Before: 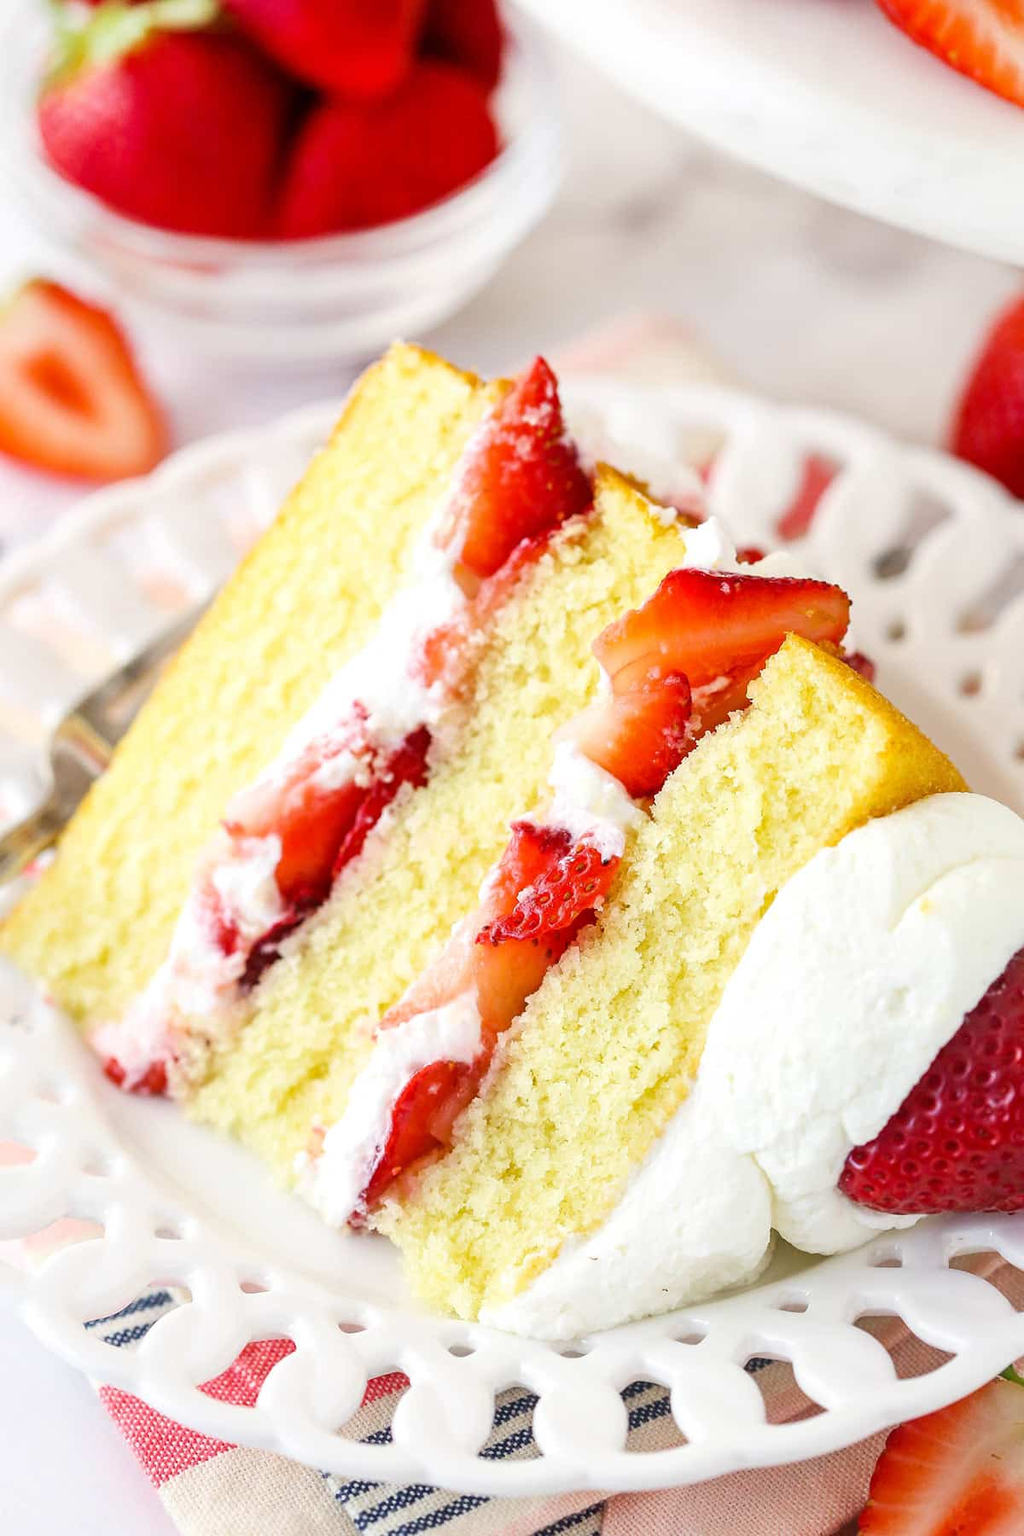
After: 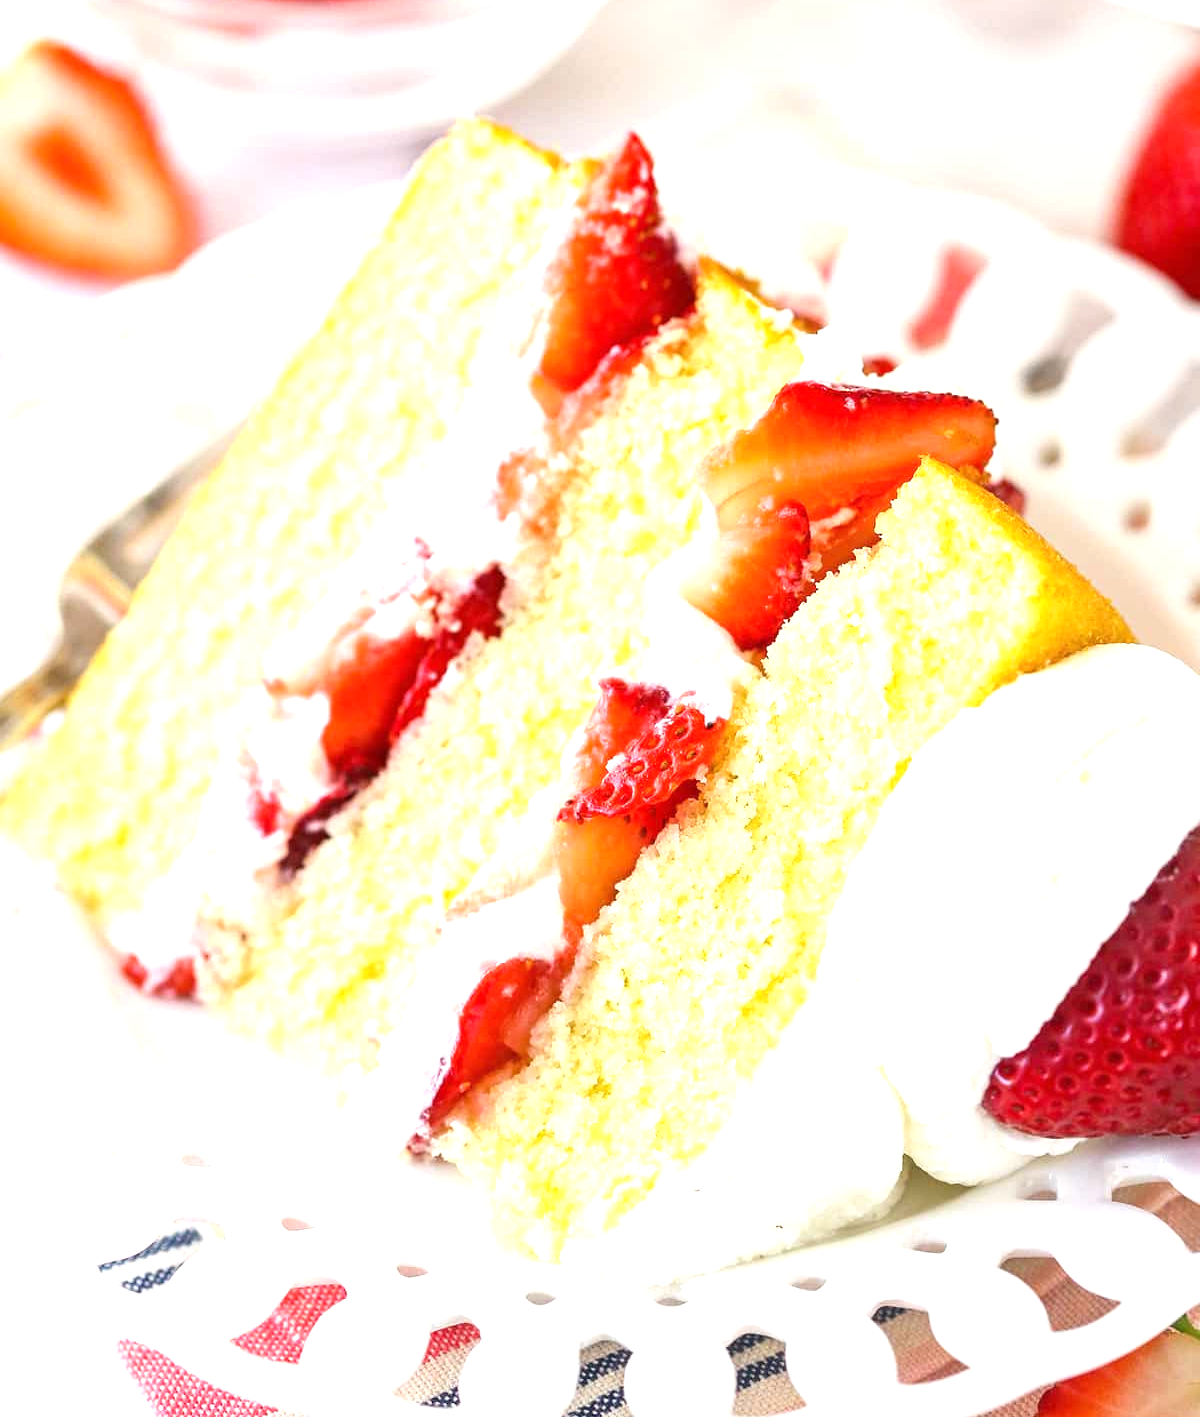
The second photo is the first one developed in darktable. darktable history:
exposure: black level correction 0, exposure 0.694 EV, compensate exposure bias true, compensate highlight preservation false
crop and rotate: top 15.846%, bottom 5.381%
